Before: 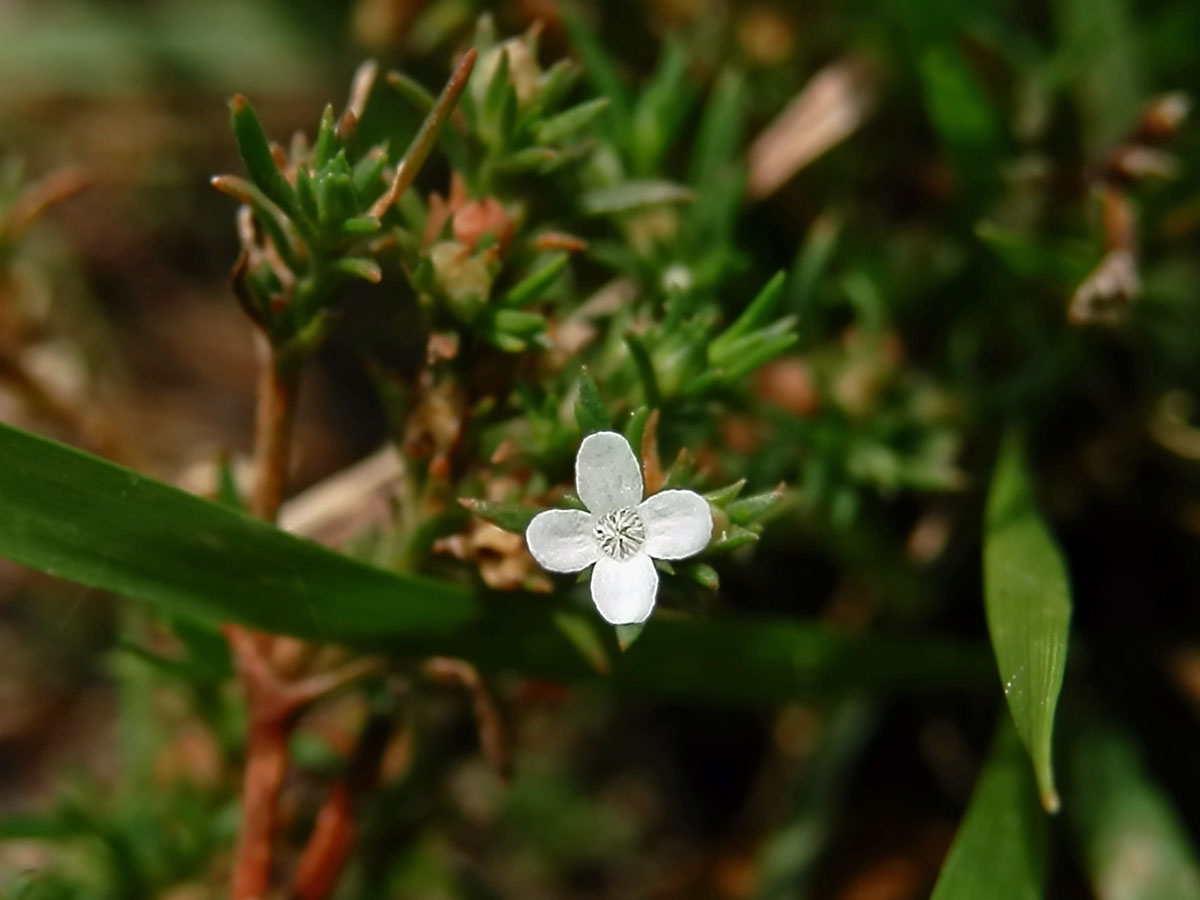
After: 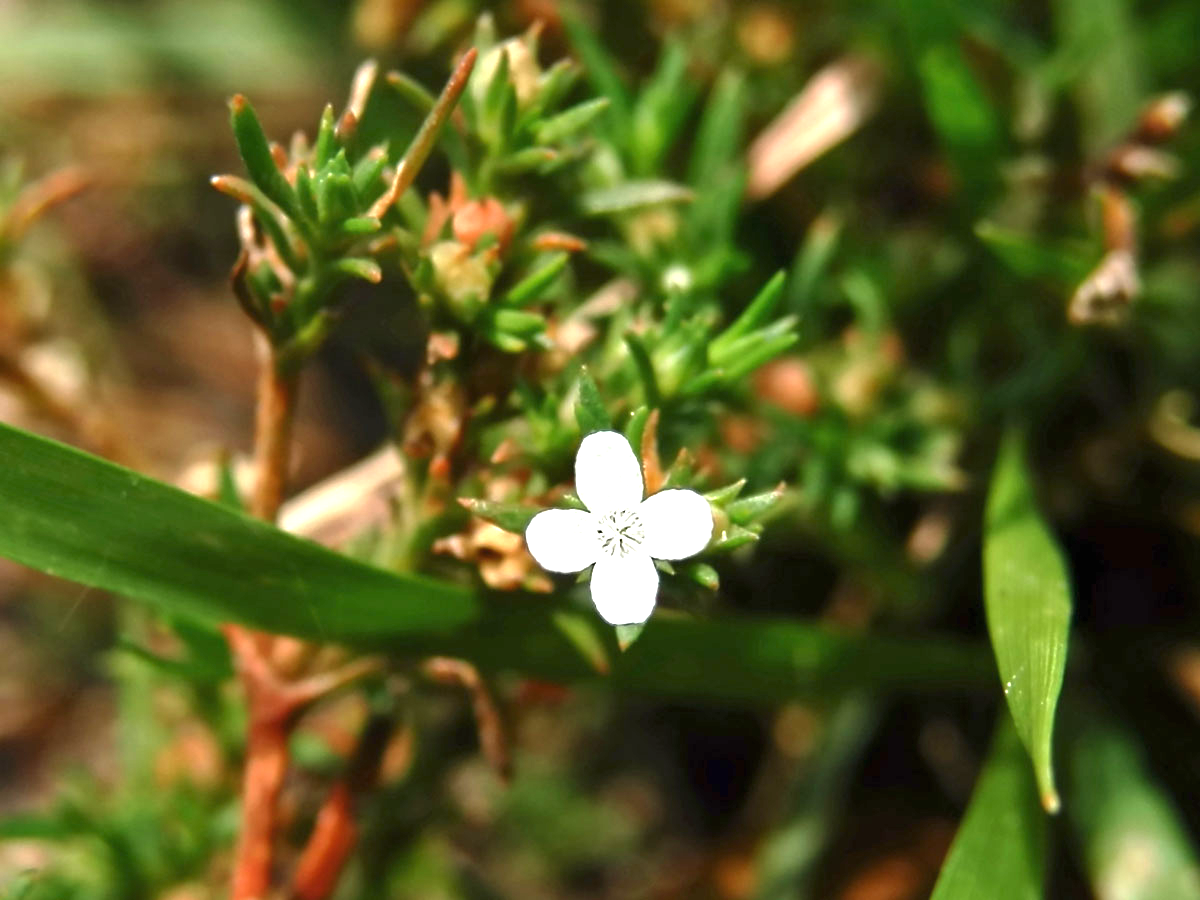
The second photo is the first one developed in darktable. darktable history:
exposure: black level correction 0, exposure 1.45 EV, compensate exposure bias true, compensate highlight preservation false
color balance rgb: linear chroma grading › global chroma -0.67%, saturation formula JzAzBz (2021)
